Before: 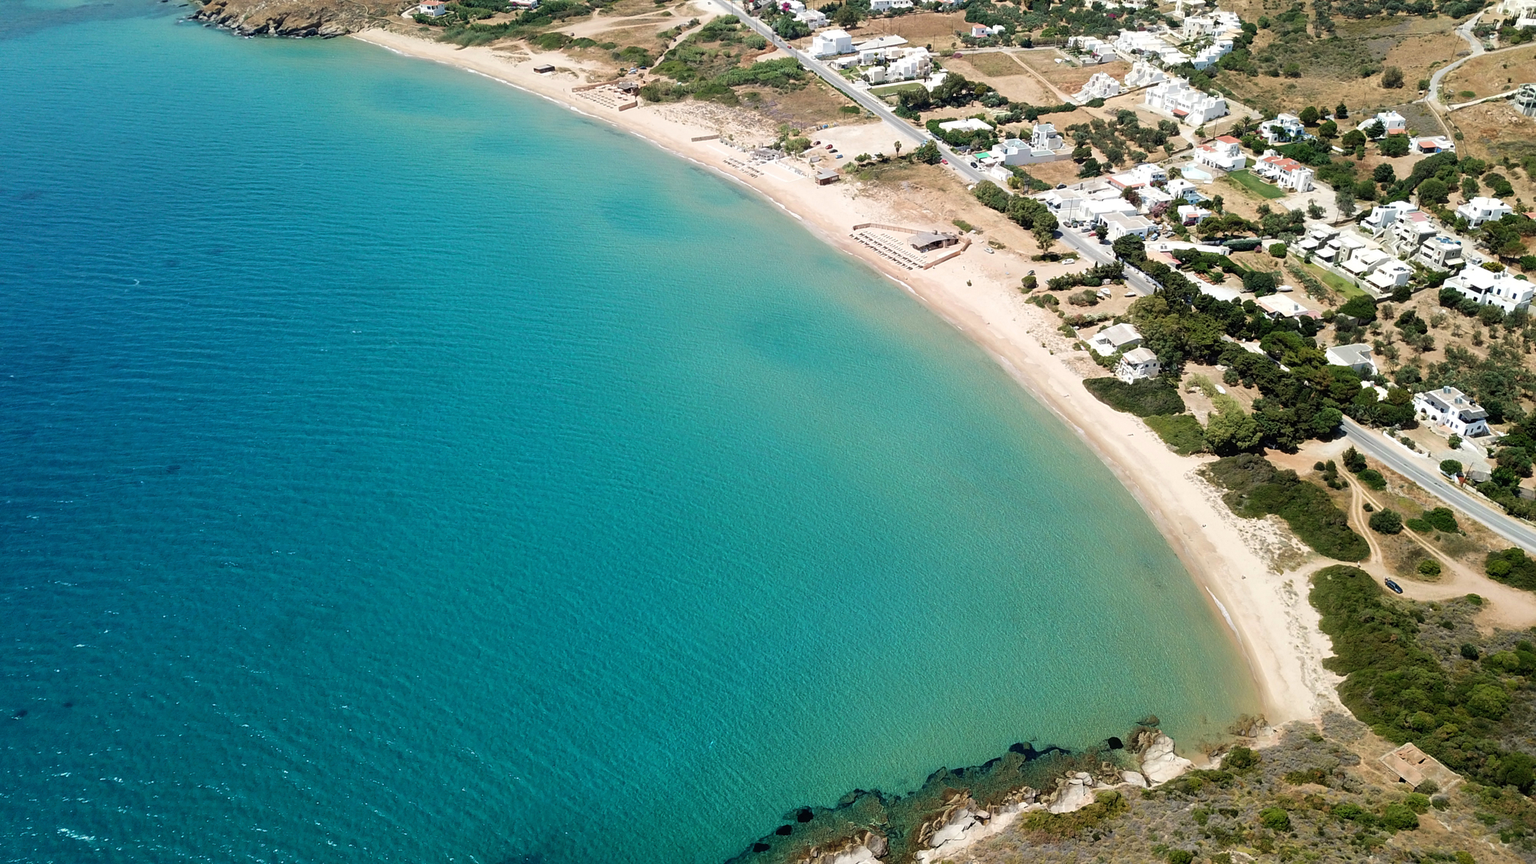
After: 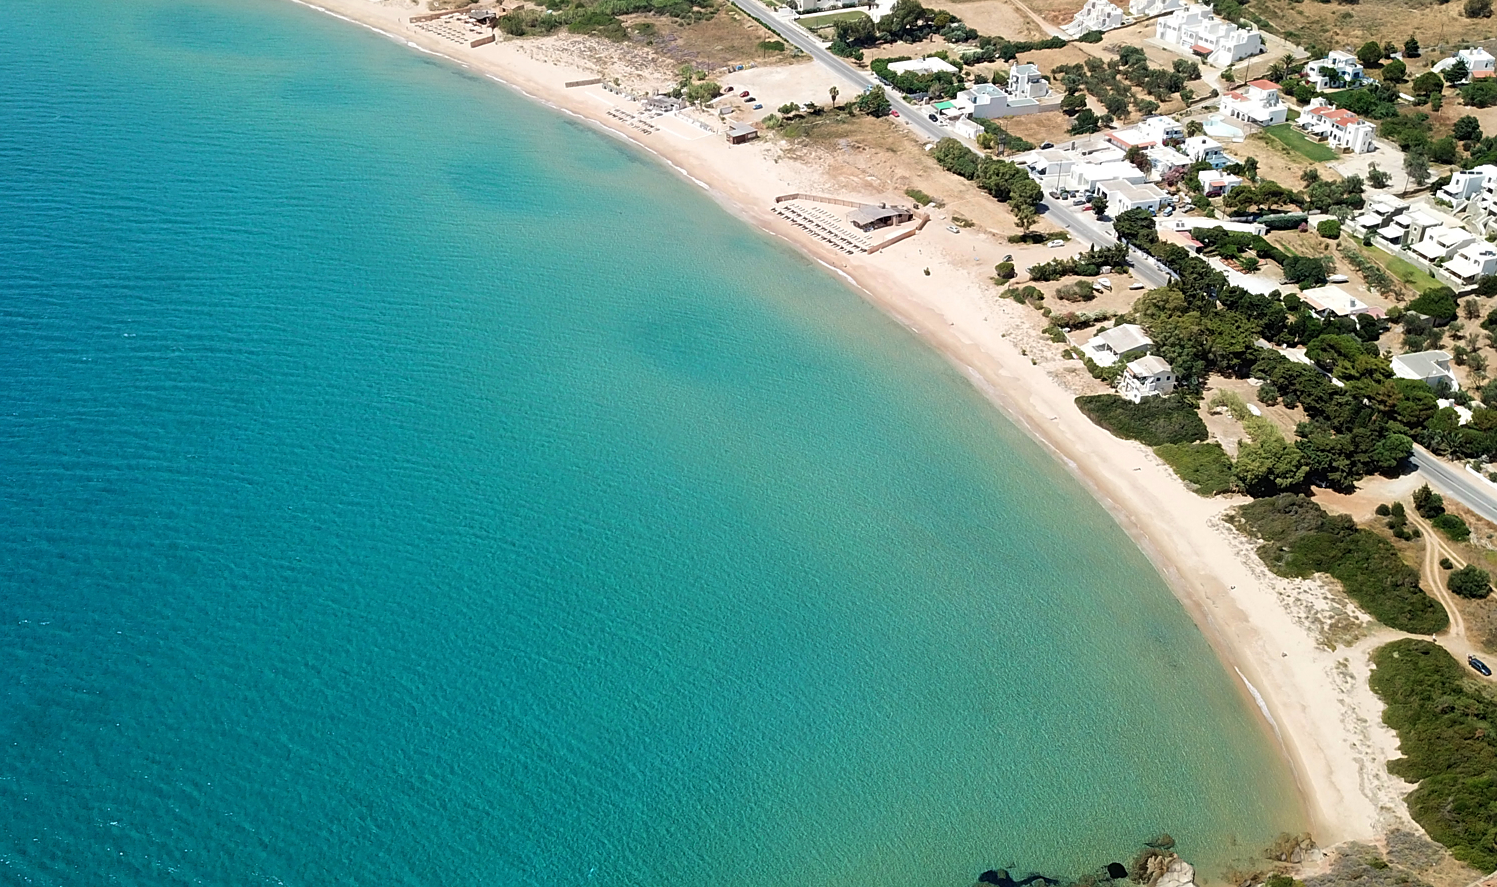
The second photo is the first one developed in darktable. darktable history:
crop: left 16.768%, top 8.653%, right 8.362%, bottom 12.485%
sharpen: amount 0.2
